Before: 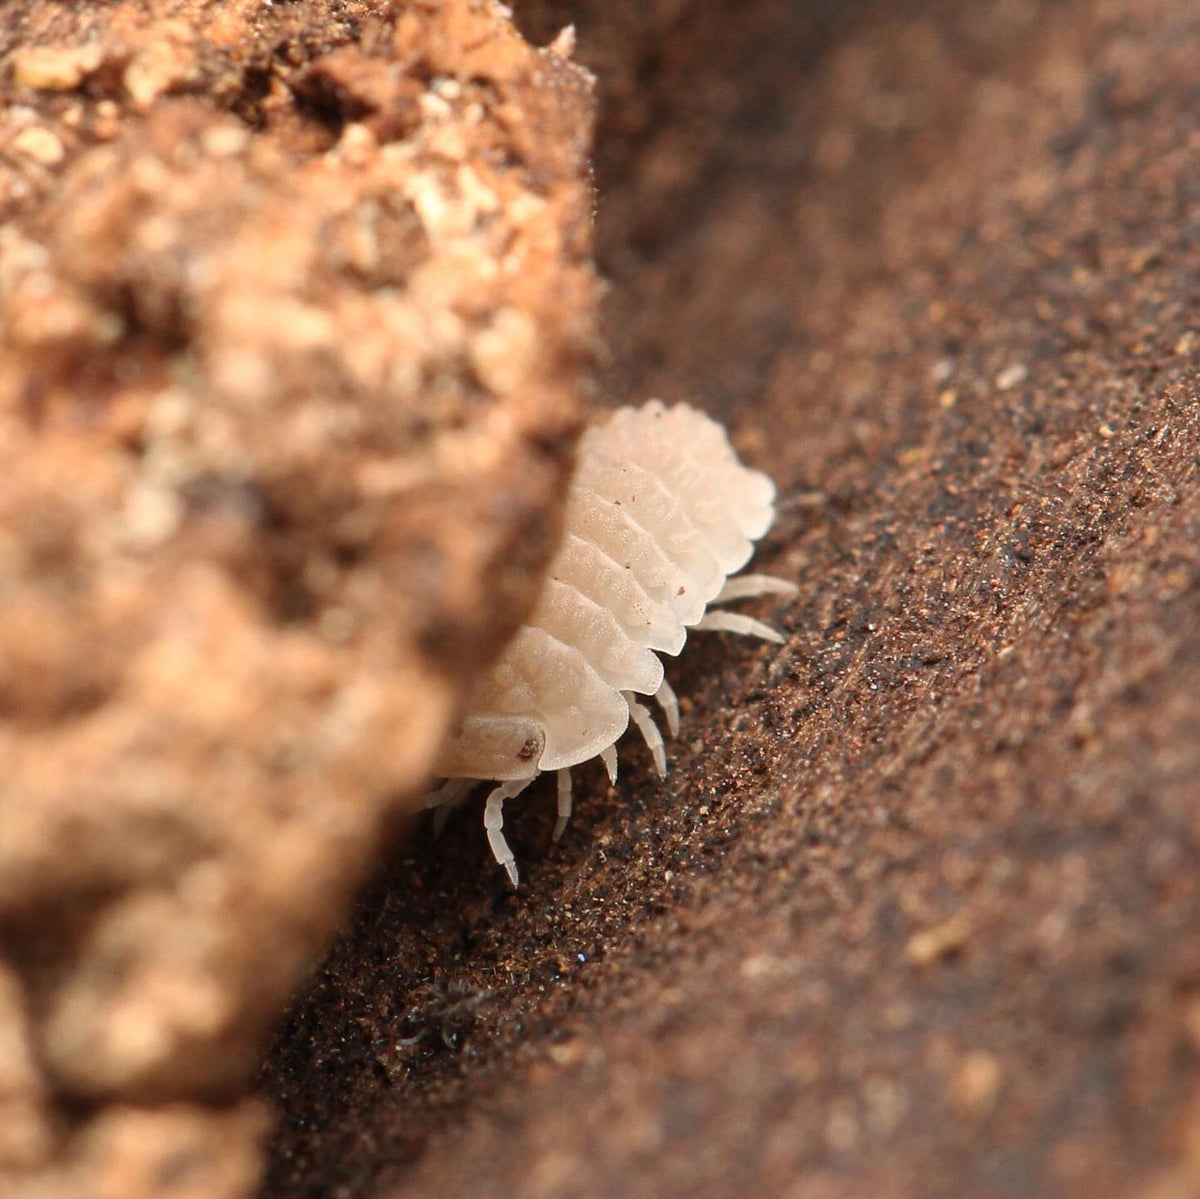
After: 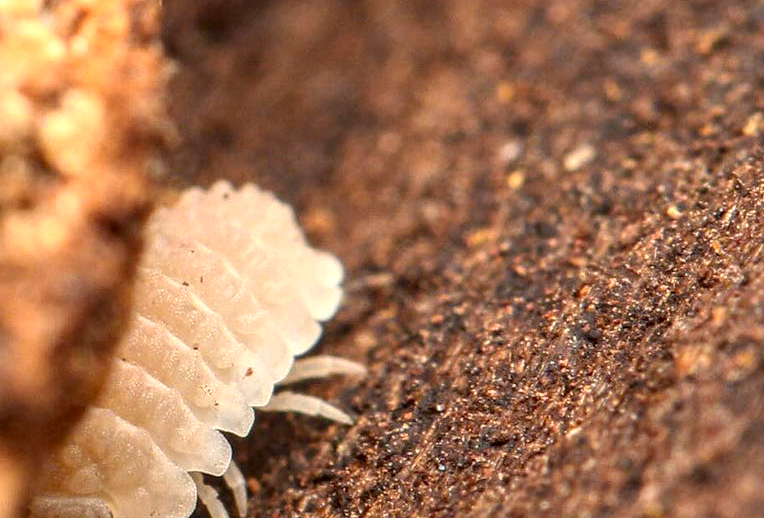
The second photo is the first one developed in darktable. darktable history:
color zones: curves: ch0 [(0.224, 0.526) (0.75, 0.5)]; ch1 [(0.055, 0.526) (0.224, 0.761) (0.377, 0.526) (0.75, 0.5)]
crop: left 36.005%, top 18.293%, right 0.31%, bottom 38.444%
local contrast: highlights 20%, detail 150%
